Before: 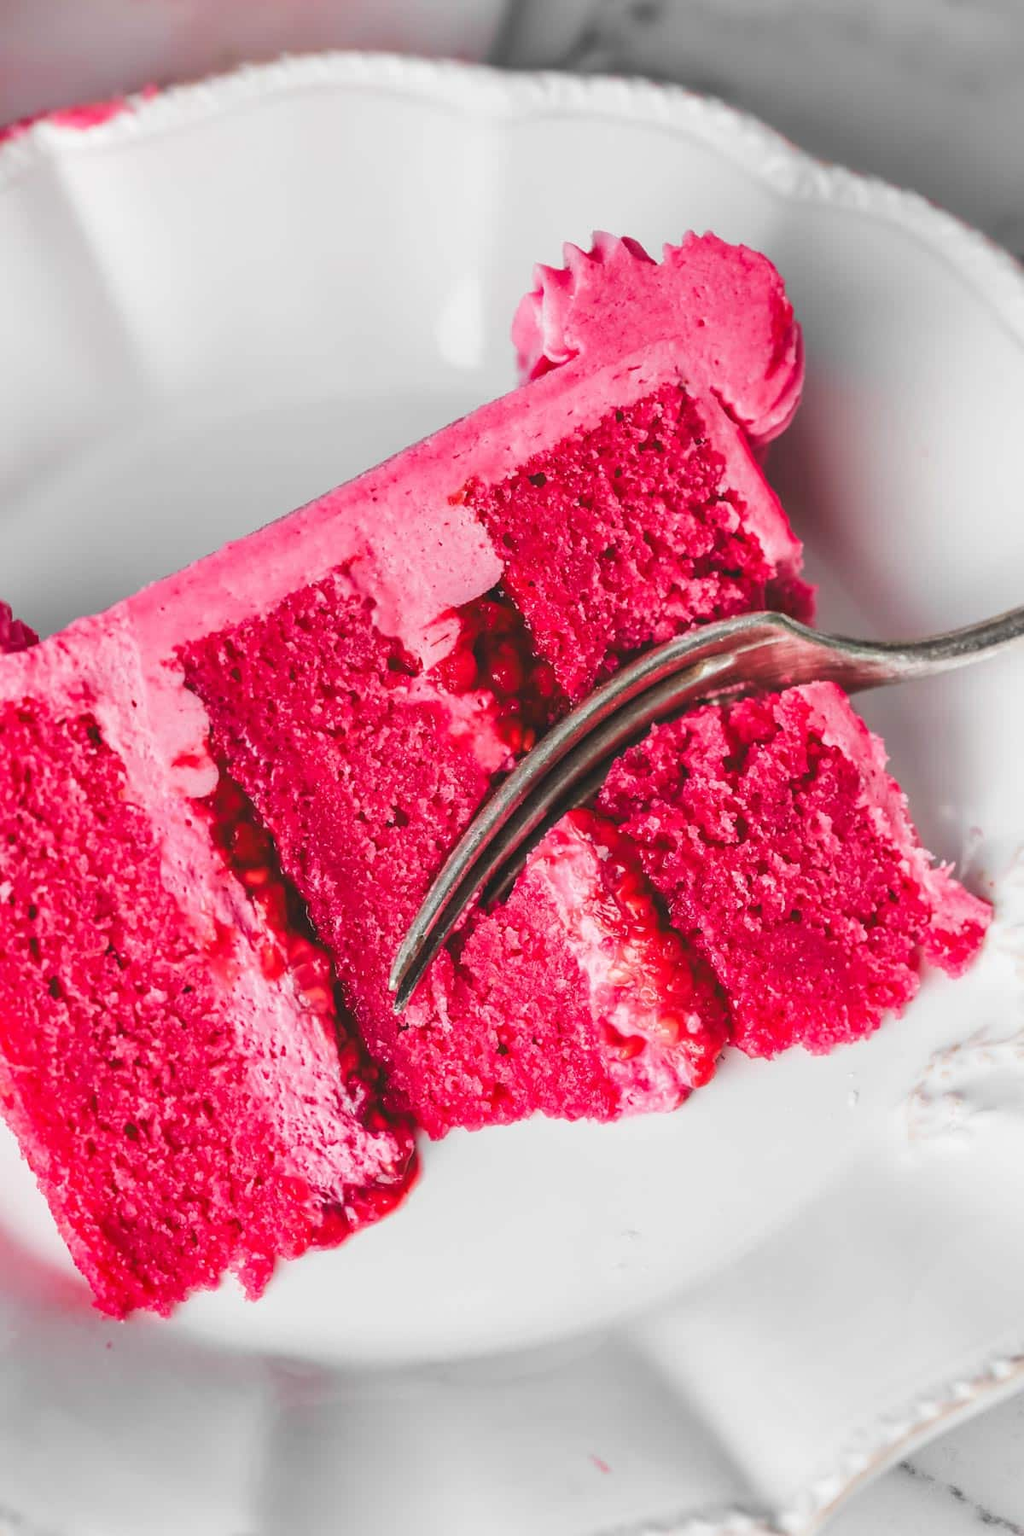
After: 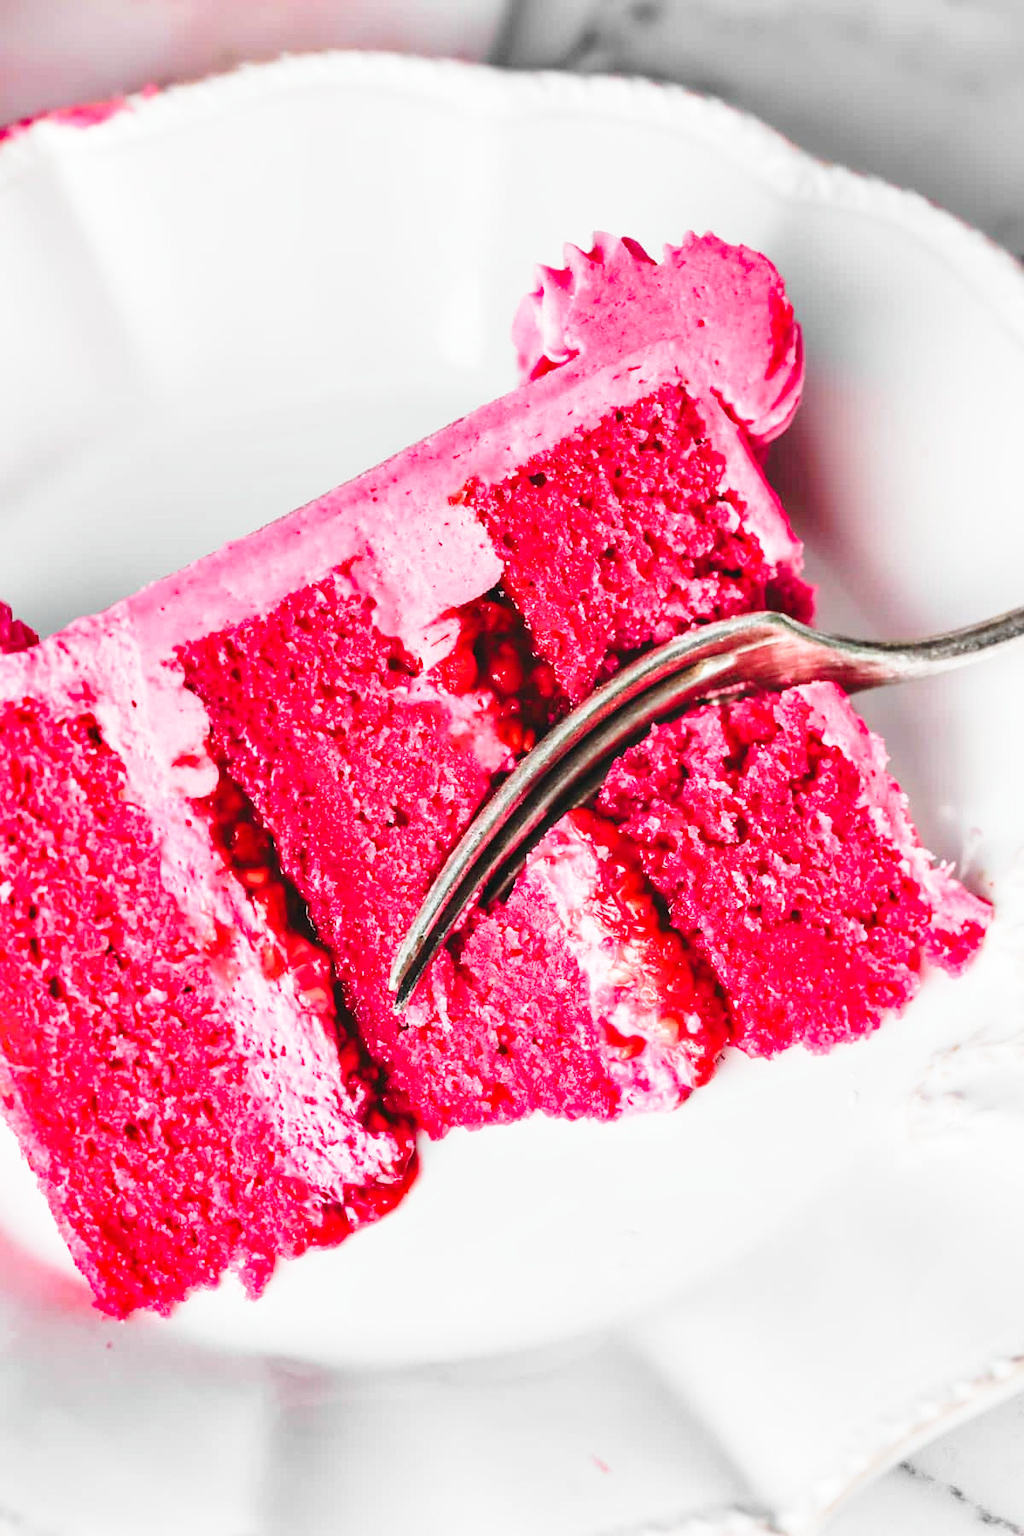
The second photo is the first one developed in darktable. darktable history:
base curve: curves: ch0 [(0, 0) (0.028, 0.03) (0.121, 0.232) (0.46, 0.748) (0.859, 0.968) (1, 1)], preserve colors none
contrast equalizer: octaves 7, y [[0.6 ×6], [0.55 ×6], [0 ×6], [0 ×6], [0 ×6]], mix 0.35
